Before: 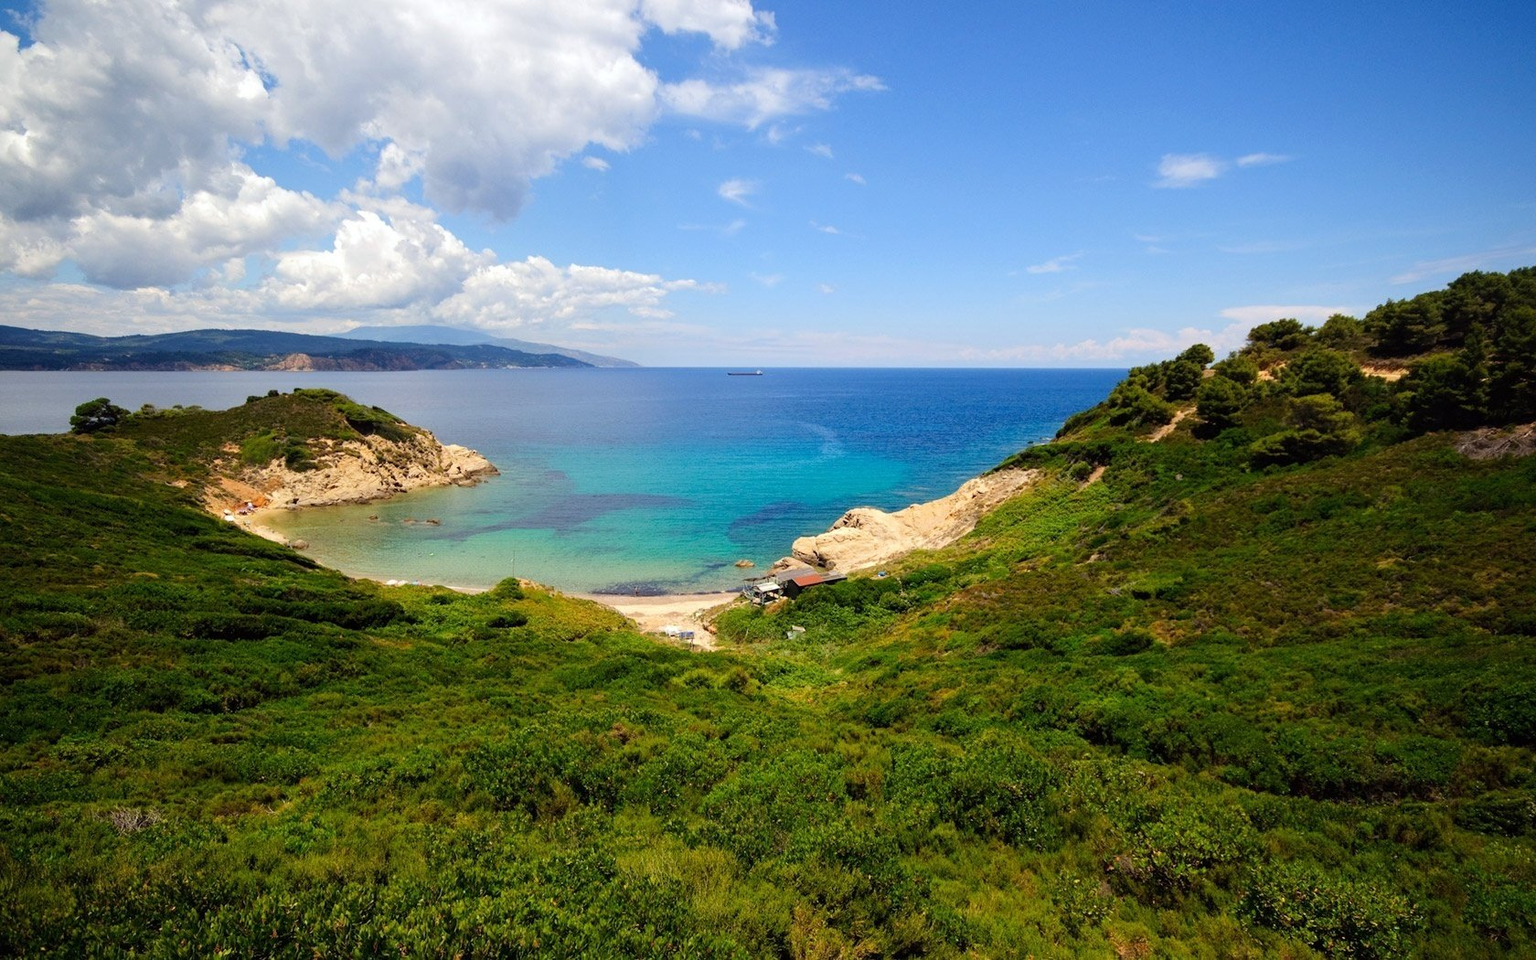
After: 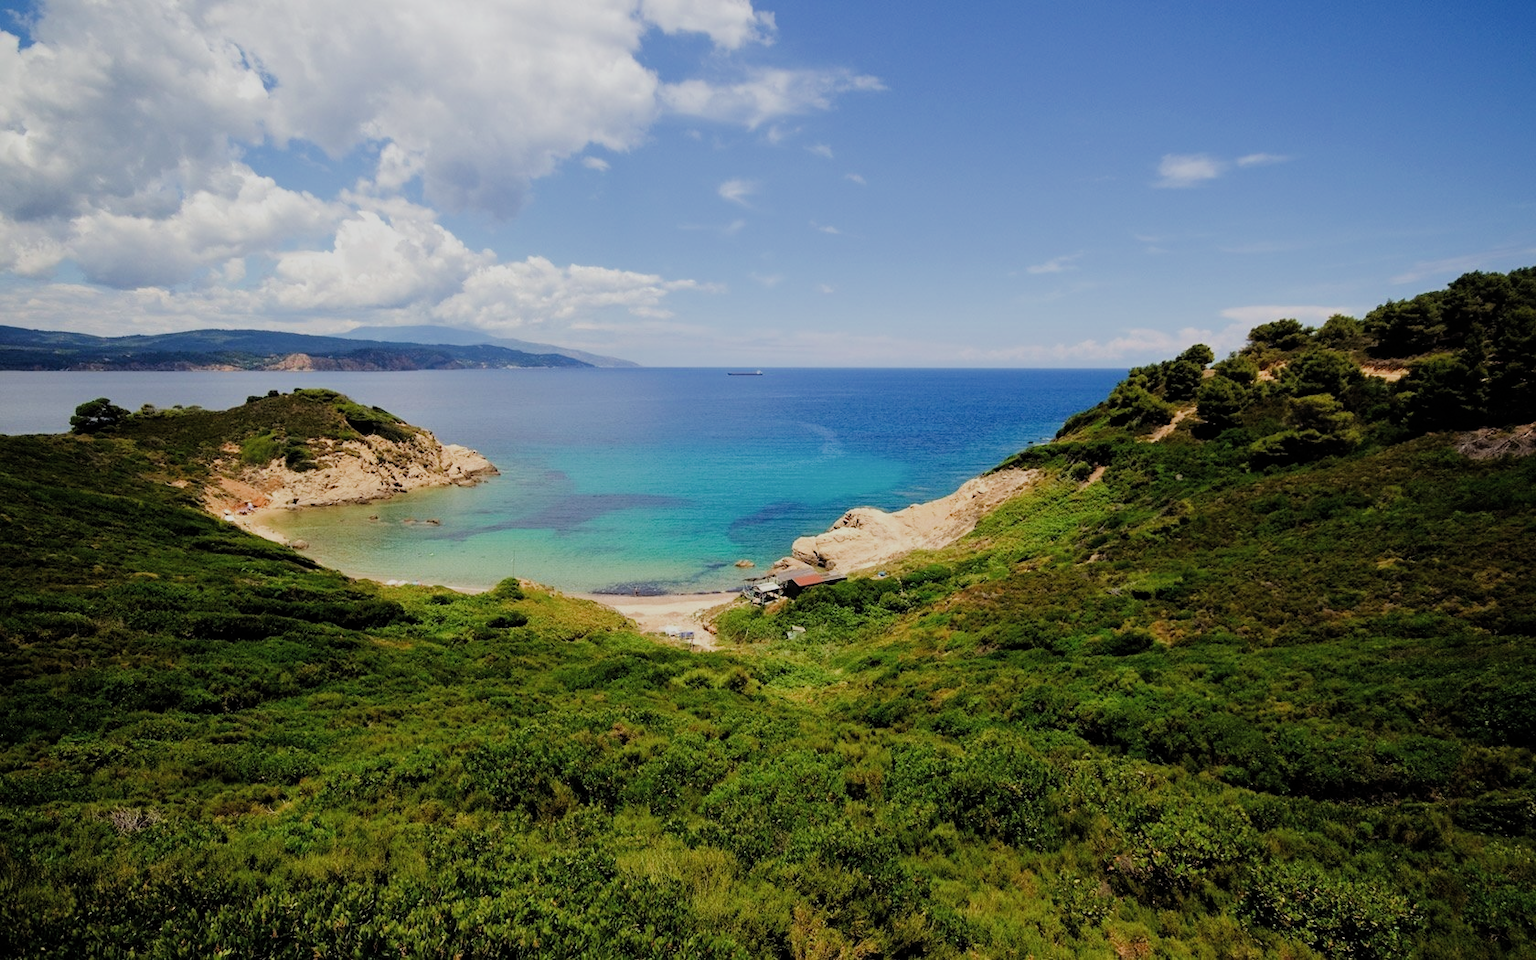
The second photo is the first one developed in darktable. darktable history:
filmic rgb: black relative exposure -7.65 EV, white relative exposure 4.56 EV, threshold 2.98 EV, hardness 3.61, contrast 1.051, add noise in highlights 0.001, preserve chrominance max RGB, color science v3 (2019), use custom middle-gray values true, contrast in highlights soft, enable highlight reconstruction true
